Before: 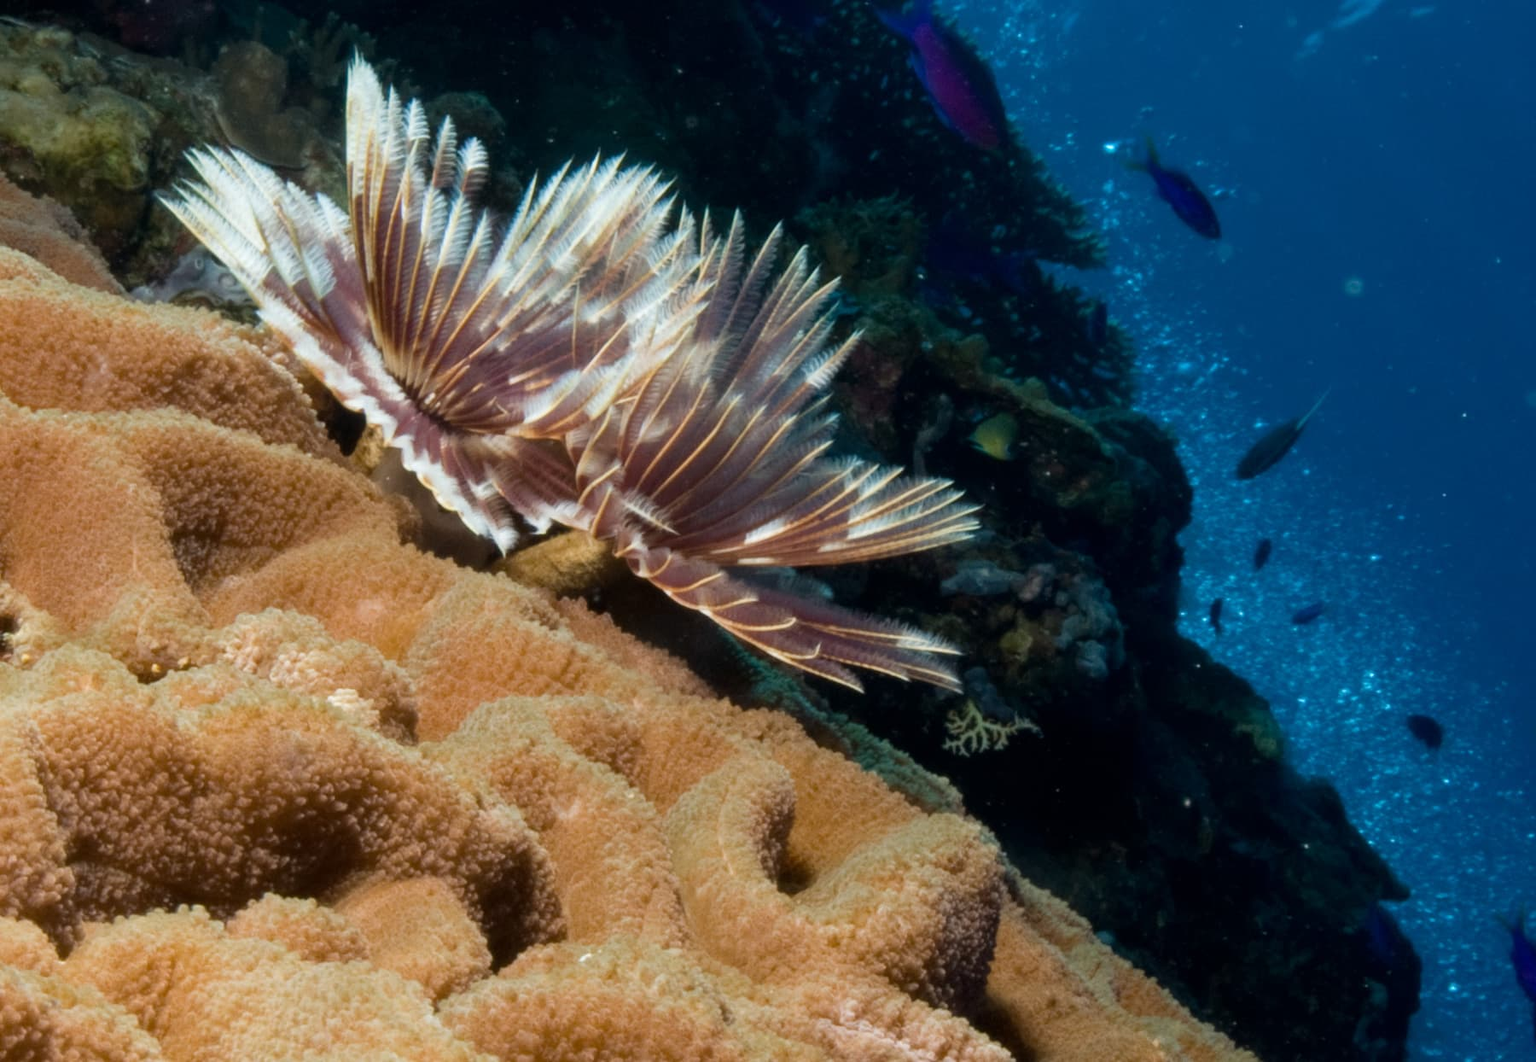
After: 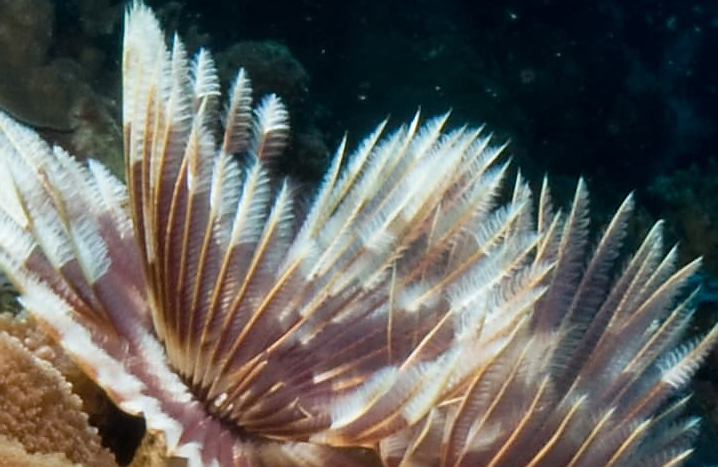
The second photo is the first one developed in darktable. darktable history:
crop: left 15.767%, top 5.452%, right 44.337%, bottom 56.94%
sharpen: radius 1.358, amount 1.233, threshold 0.772
contrast equalizer: octaves 7, y [[0.5 ×4, 0.467, 0.376], [0.5 ×6], [0.5 ×6], [0 ×6], [0 ×6]]
